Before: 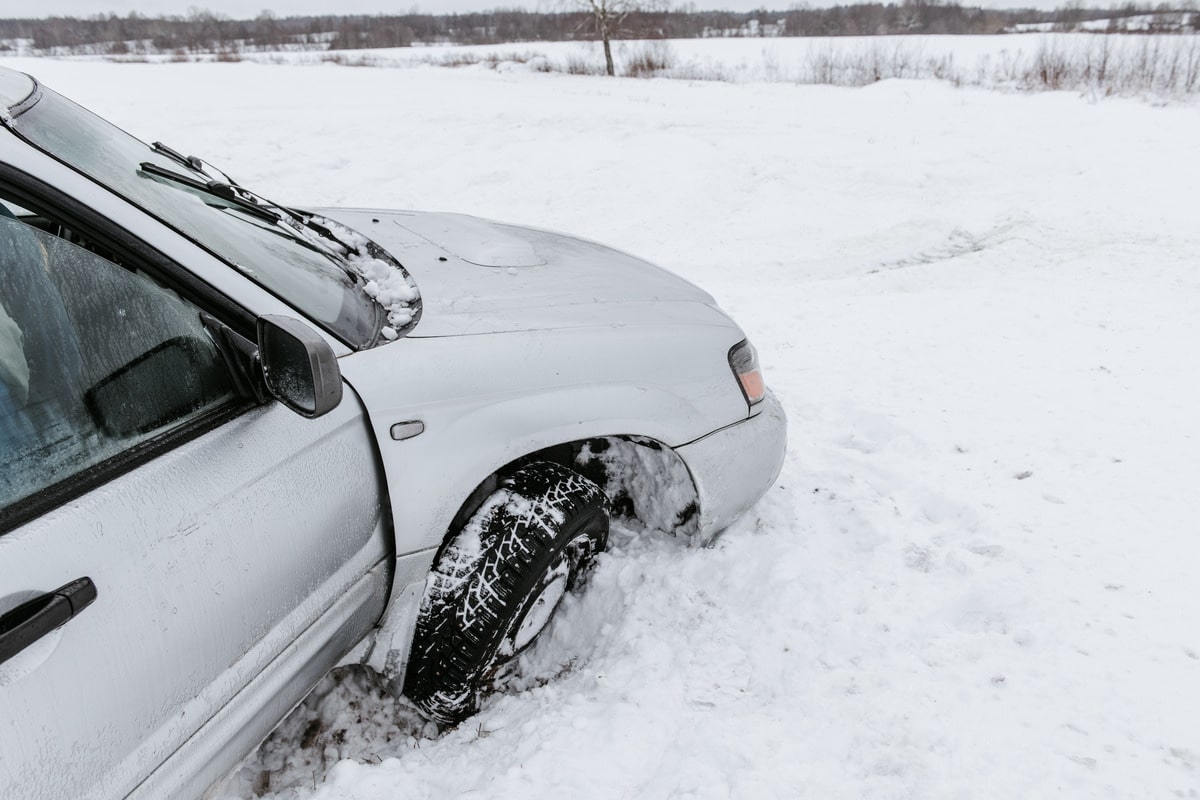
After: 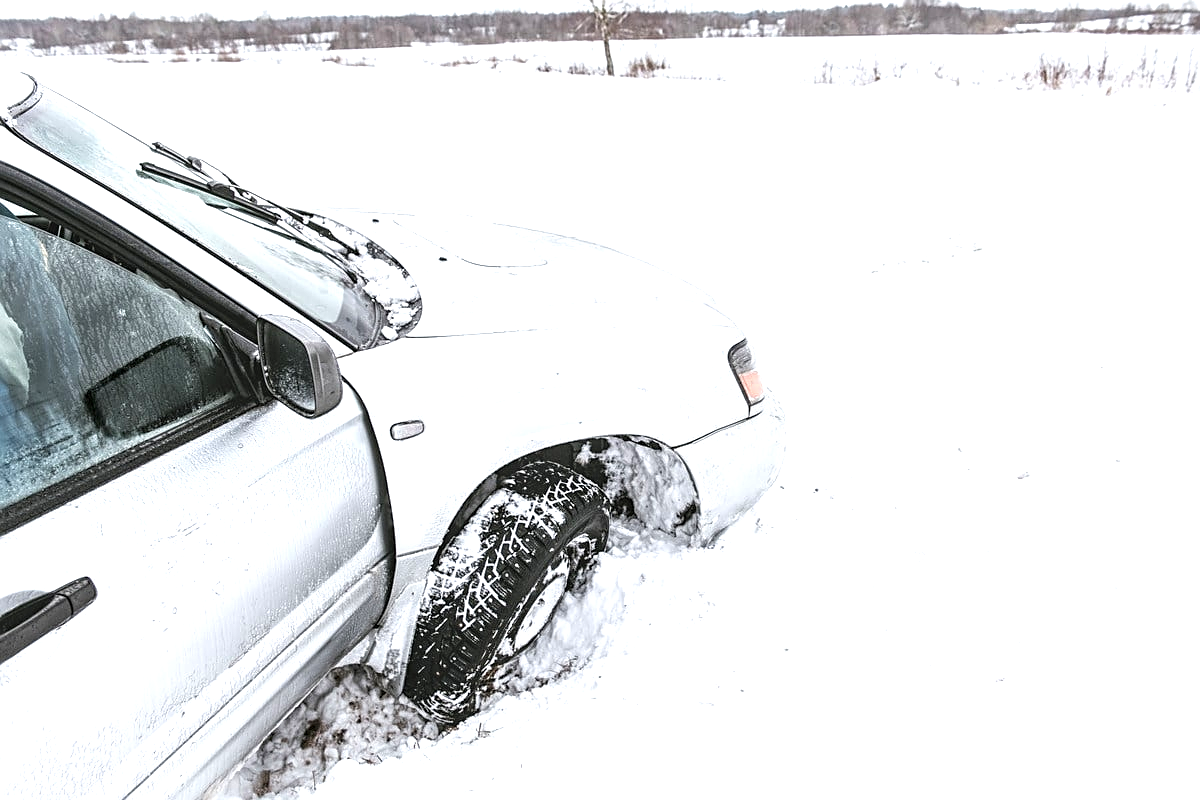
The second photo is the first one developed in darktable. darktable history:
exposure: black level correction 0, exposure 1.1 EV, compensate exposure bias true, compensate highlight preservation false
local contrast: on, module defaults
sharpen: on, module defaults
